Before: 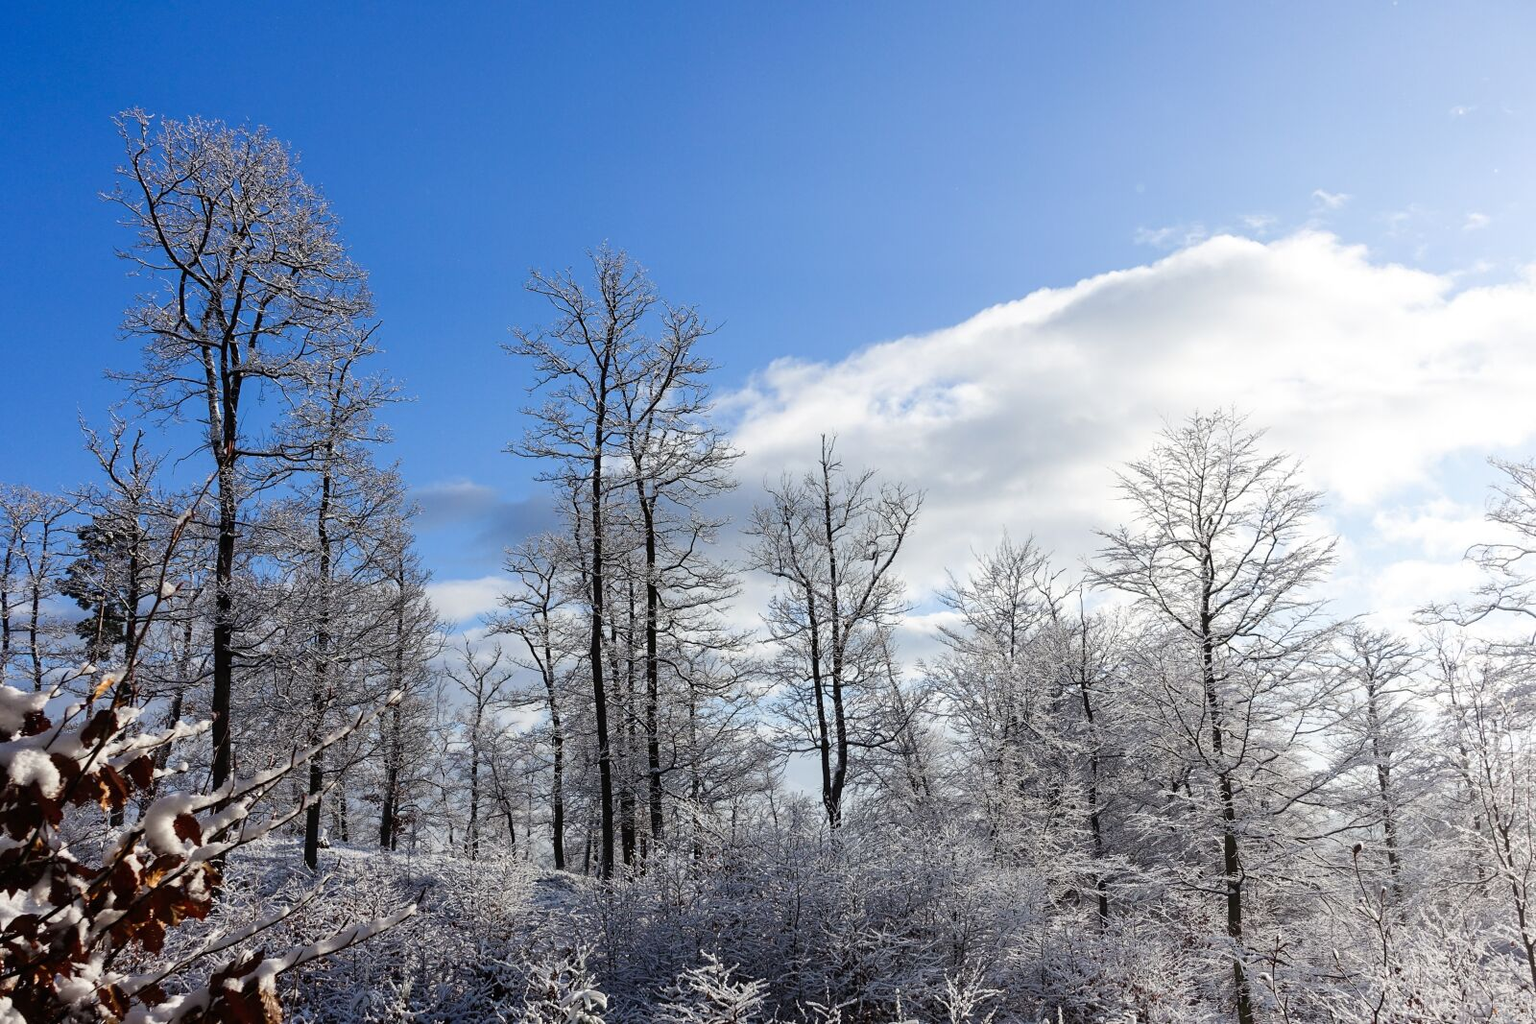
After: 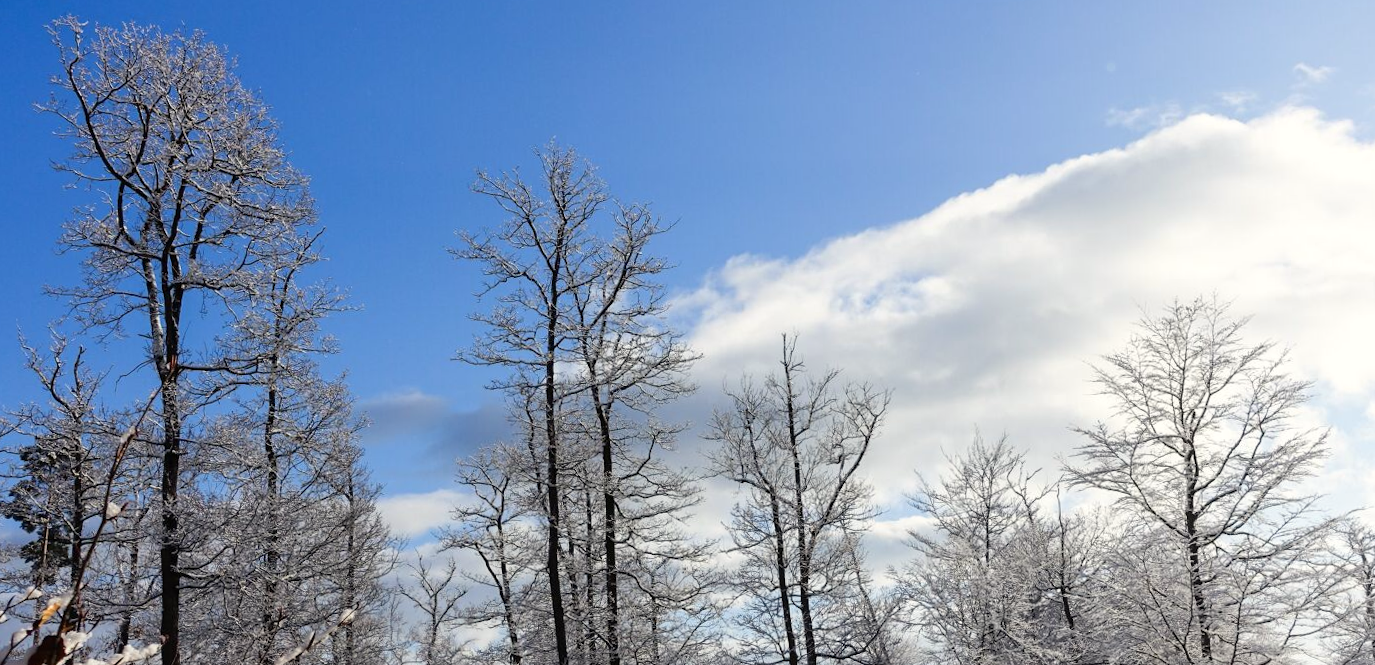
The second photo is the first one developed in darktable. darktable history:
color correction: highlights b* 3
rotate and perspective: rotation -1.32°, lens shift (horizontal) -0.031, crop left 0.015, crop right 0.985, crop top 0.047, crop bottom 0.982
crop: left 3.015%, top 8.969%, right 9.647%, bottom 26.457%
